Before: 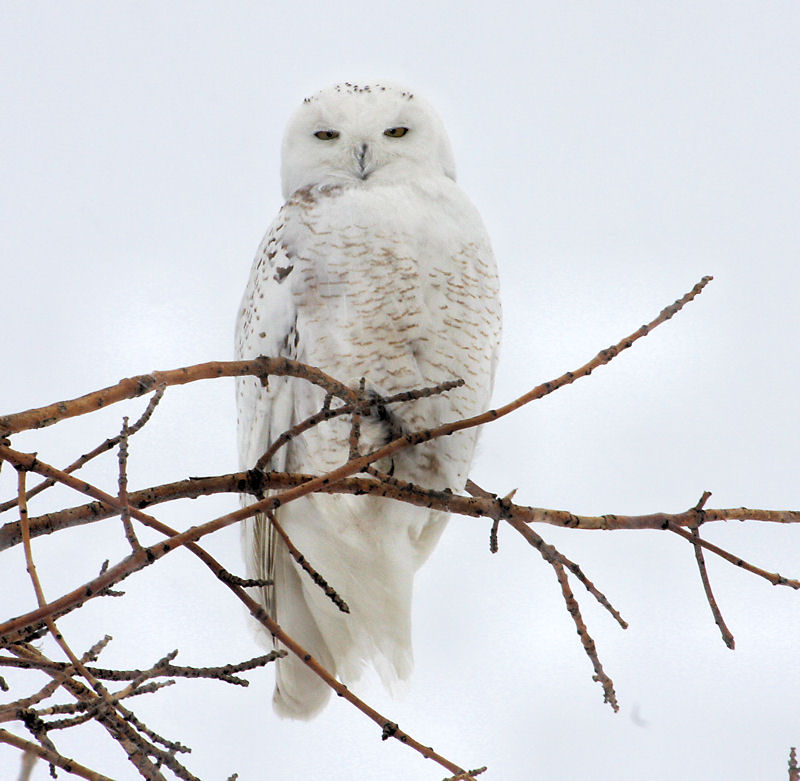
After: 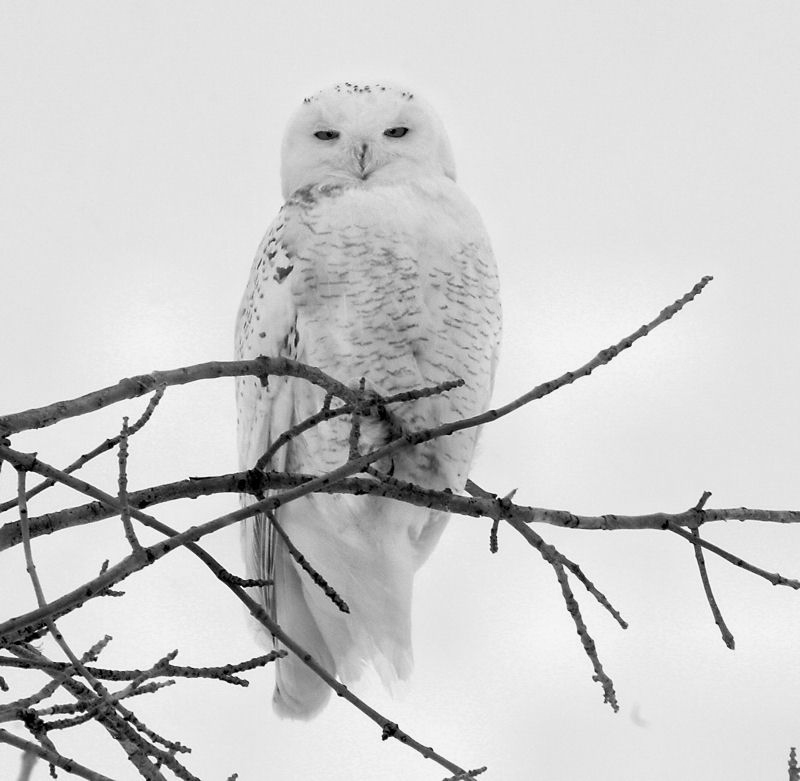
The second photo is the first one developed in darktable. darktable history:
color calibration: output gray [0.267, 0.423, 0.261, 0], illuminant as shot in camera, x 0.358, y 0.373, temperature 4628.91 K
